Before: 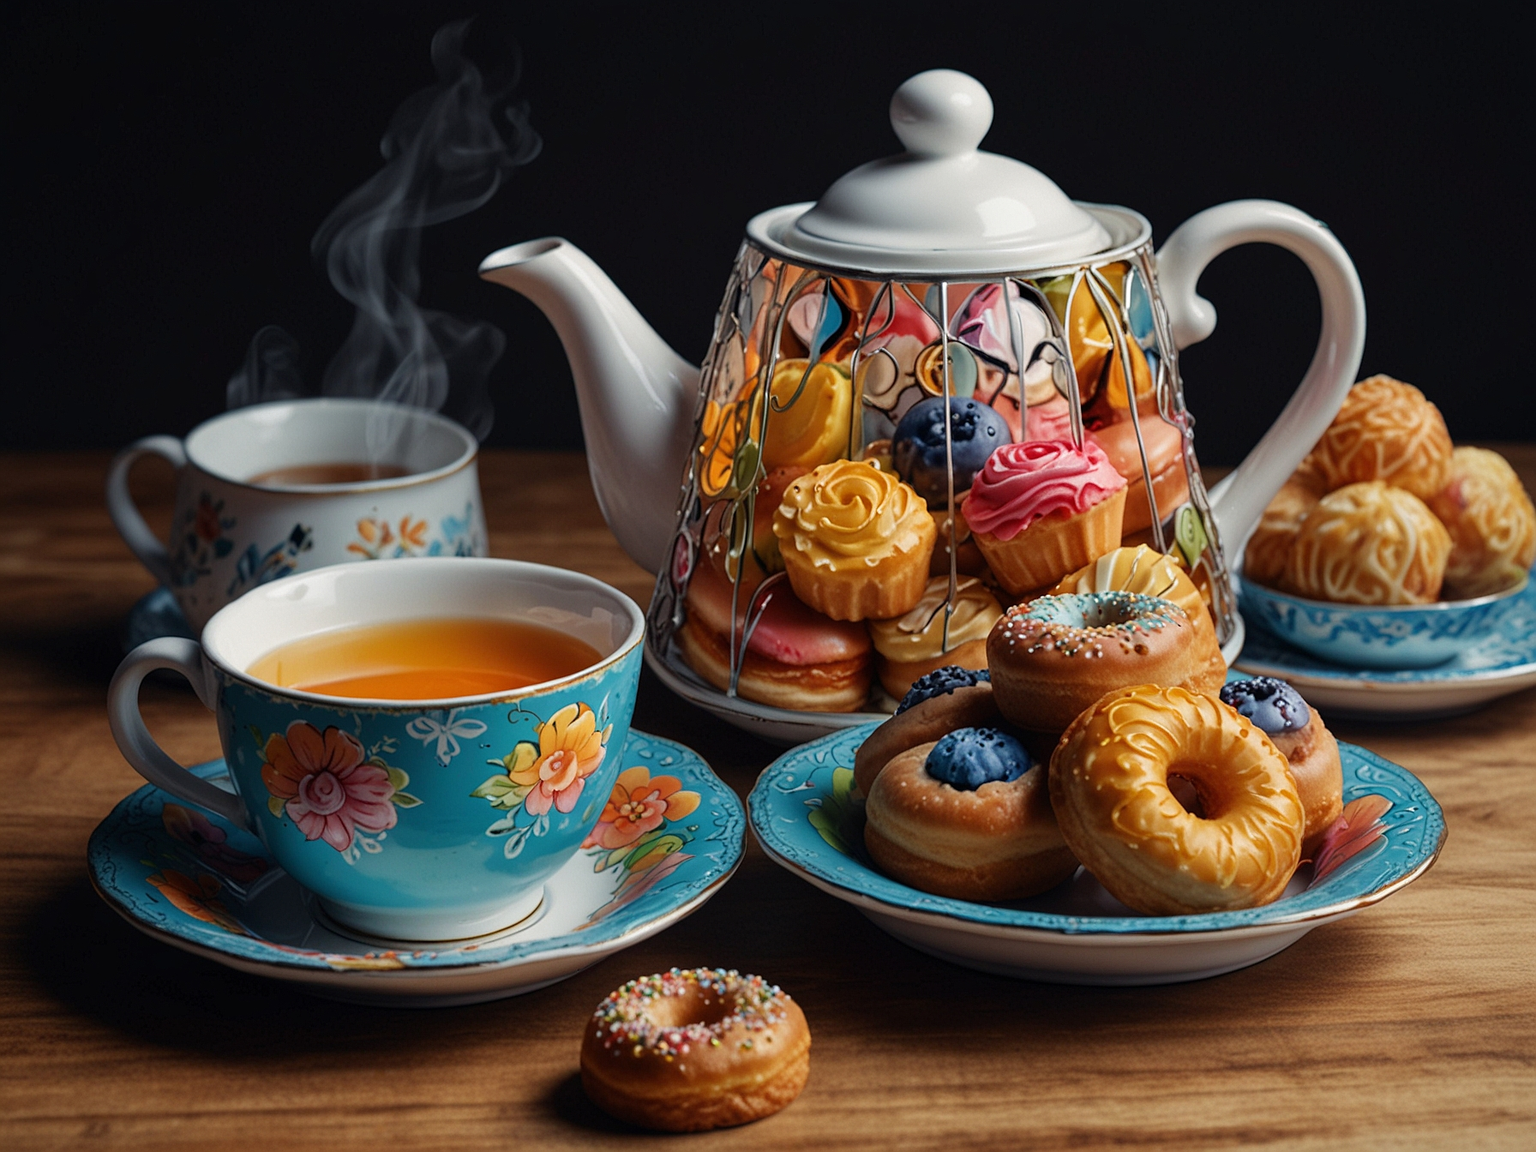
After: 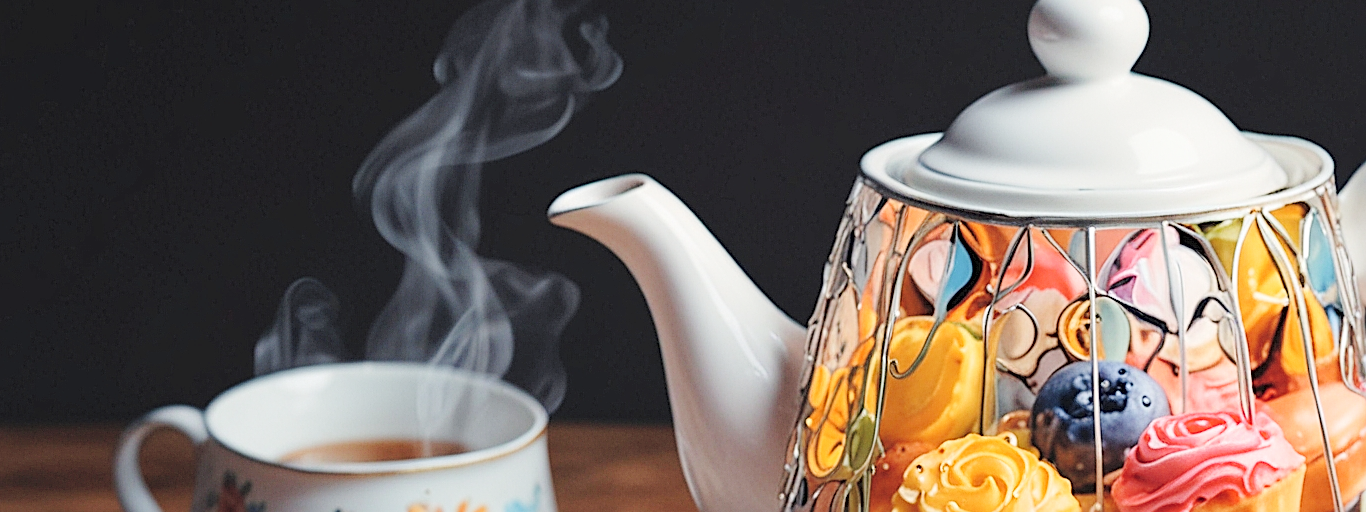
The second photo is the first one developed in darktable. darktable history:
sharpen: on, module defaults
tone curve: curves: ch0 [(0, 0) (0.003, 0.003) (0.011, 0.014) (0.025, 0.031) (0.044, 0.055) (0.069, 0.086) (0.1, 0.124) (0.136, 0.168) (0.177, 0.22) (0.224, 0.278) (0.277, 0.344) (0.335, 0.426) (0.399, 0.515) (0.468, 0.597) (0.543, 0.672) (0.623, 0.746) (0.709, 0.815) (0.801, 0.881) (0.898, 0.939) (1, 1)], preserve colors none
crop: left 0.579%, top 7.627%, right 23.167%, bottom 54.275%
contrast brightness saturation: contrast 0.1, brightness 0.3, saturation 0.14
